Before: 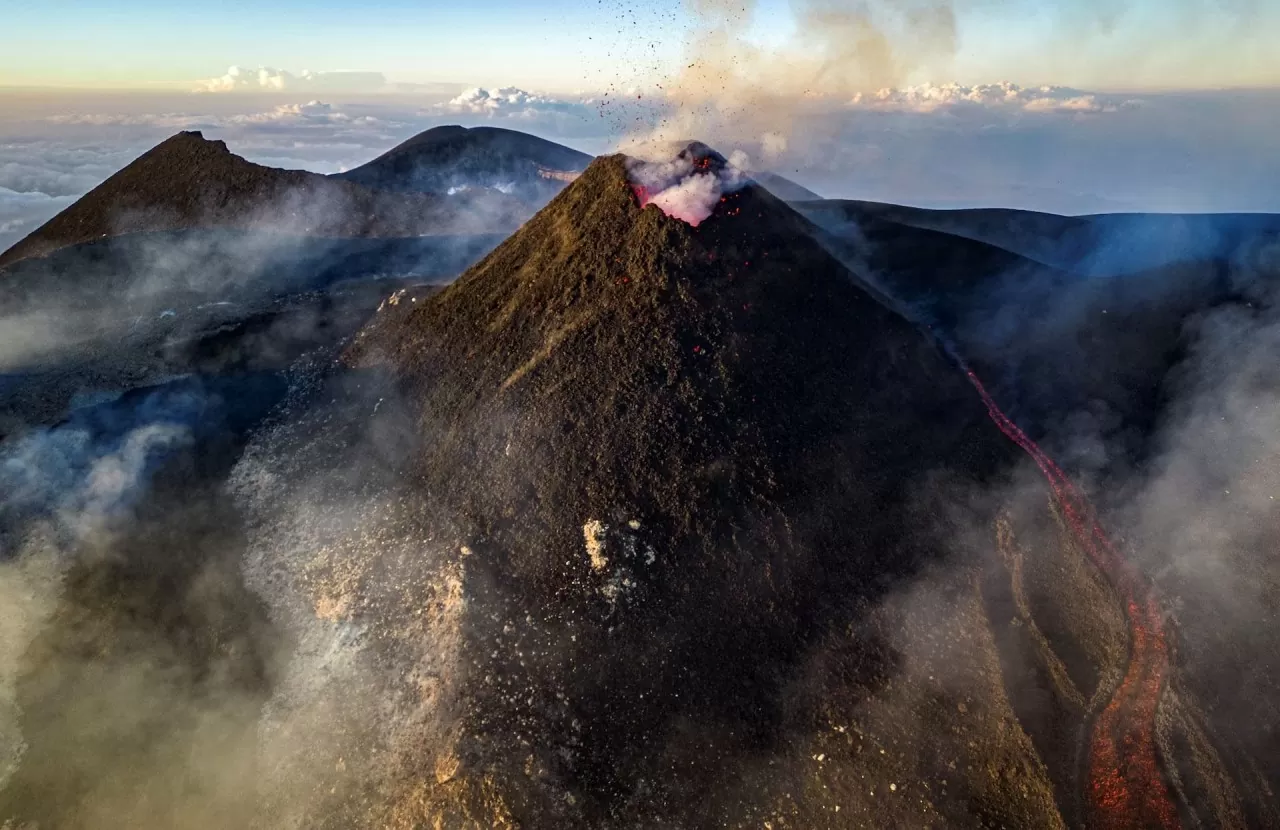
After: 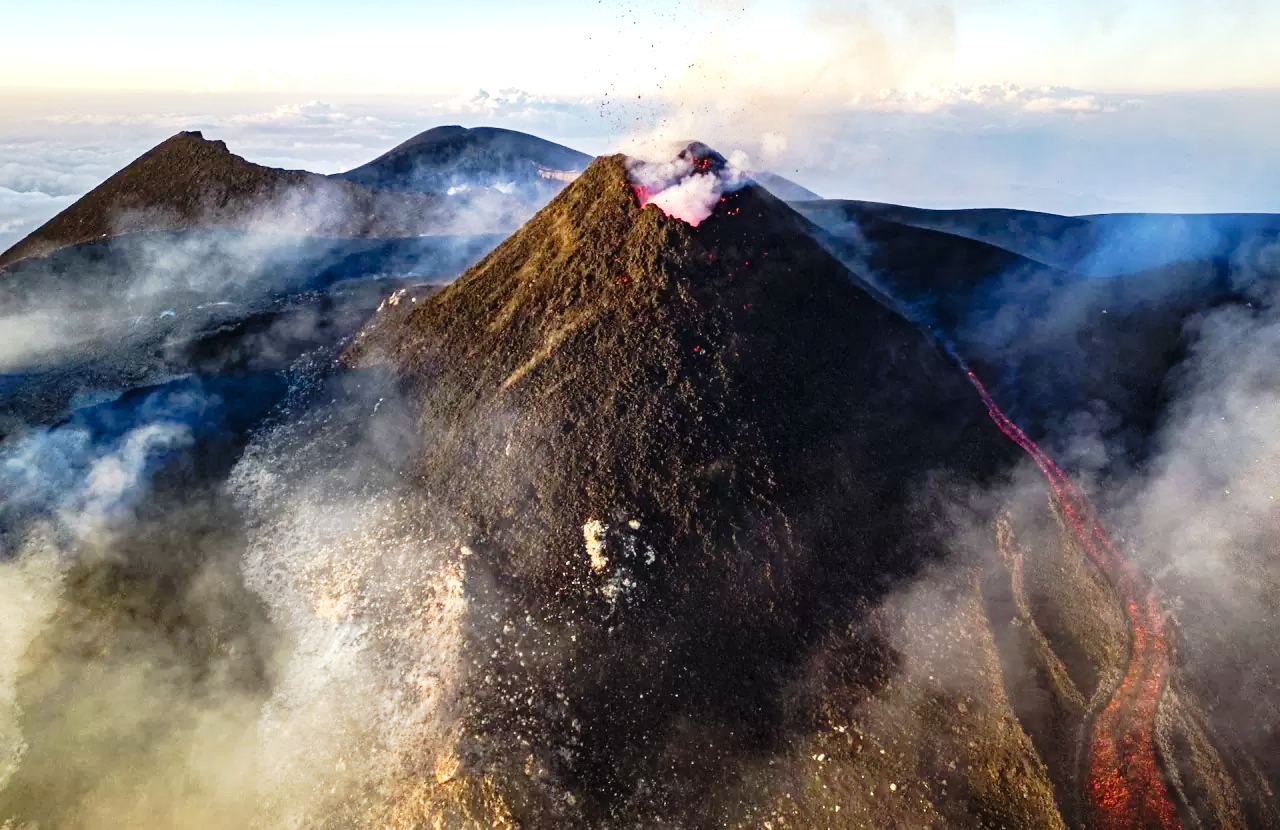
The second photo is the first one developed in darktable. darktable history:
exposure: exposure 0.727 EV, compensate highlight preservation false
tone curve: curves: ch0 [(0, 0.012) (0.144, 0.137) (0.326, 0.386) (0.489, 0.573) (0.656, 0.763) (0.849, 0.902) (1, 0.974)]; ch1 [(0, 0) (0.366, 0.367) (0.475, 0.453) (0.487, 0.501) (0.519, 0.527) (0.544, 0.579) (0.562, 0.619) (0.622, 0.694) (1, 1)]; ch2 [(0, 0) (0.333, 0.346) (0.375, 0.375) (0.424, 0.43) (0.476, 0.492) (0.502, 0.503) (0.533, 0.541) (0.572, 0.615) (0.605, 0.656) (0.641, 0.709) (1, 1)], preserve colors none
